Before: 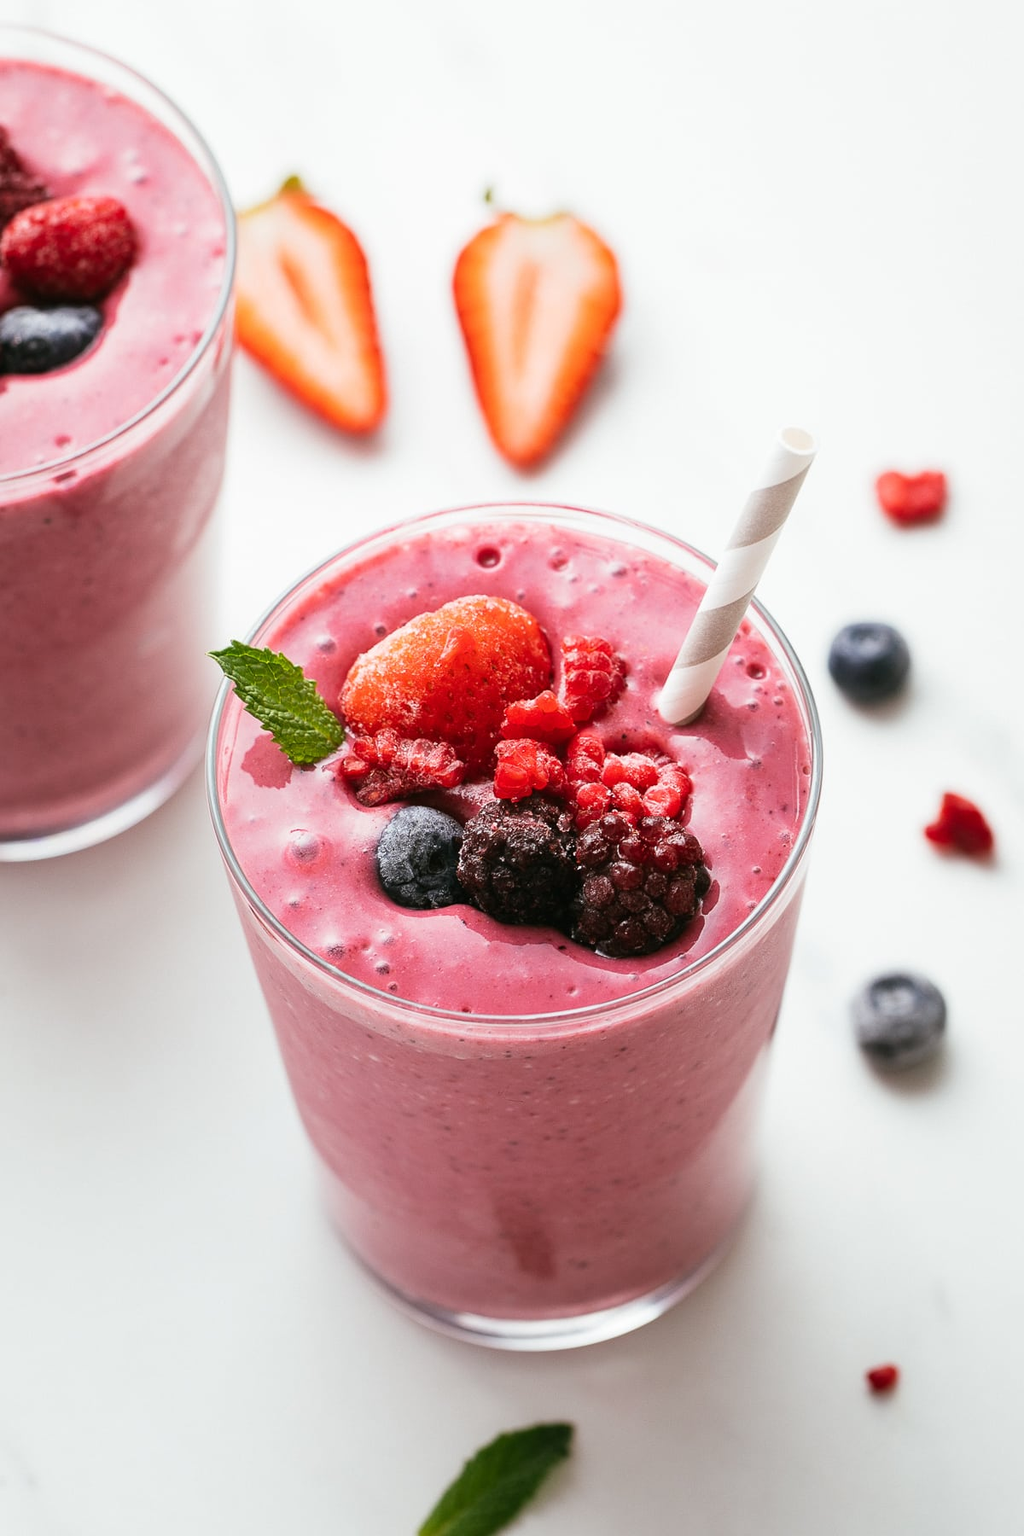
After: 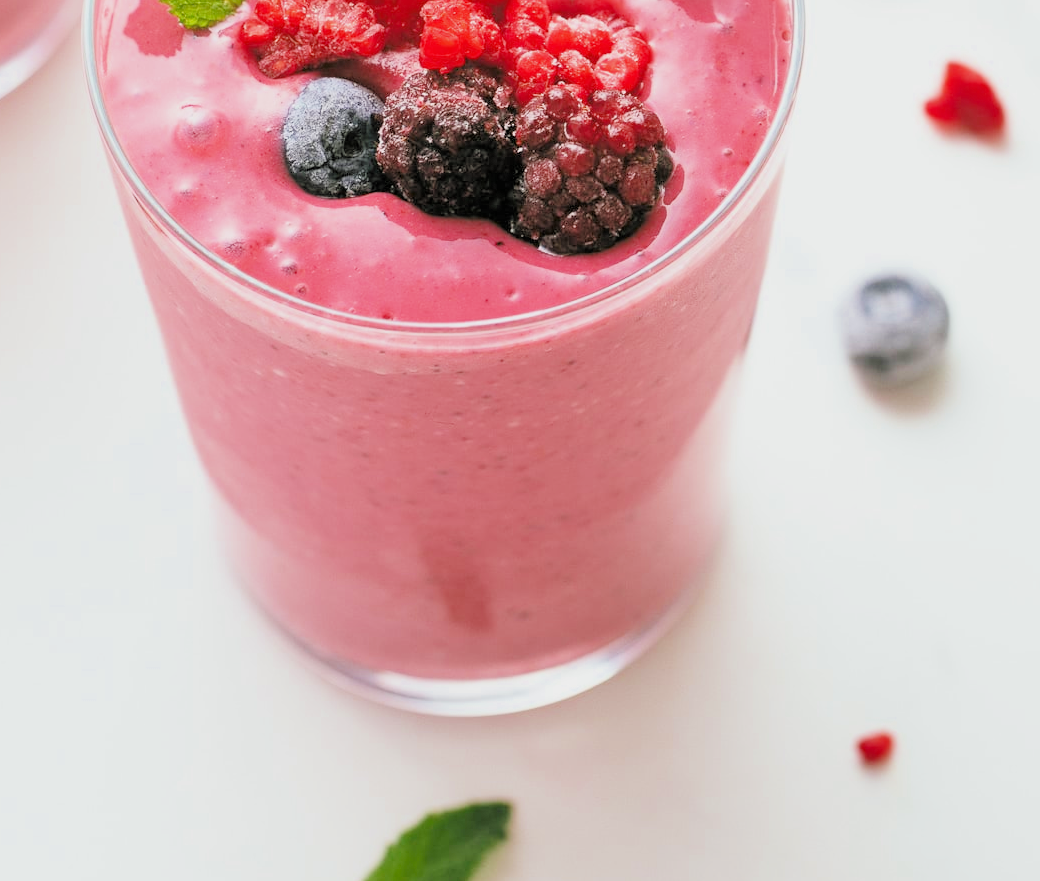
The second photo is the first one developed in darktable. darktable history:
crop and rotate: left 13.318%, top 48.218%, bottom 2.81%
filmic rgb: middle gray luminance 3.65%, black relative exposure -5.94 EV, white relative exposure 6.33 EV, dynamic range scaling 22.27%, target black luminance 0%, hardness 2.29, latitude 46.28%, contrast 0.781, highlights saturation mix 99.92%, shadows ↔ highlights balance 0.265%
exposure: exposure 1.996 EV, compensate highlight preservation false
